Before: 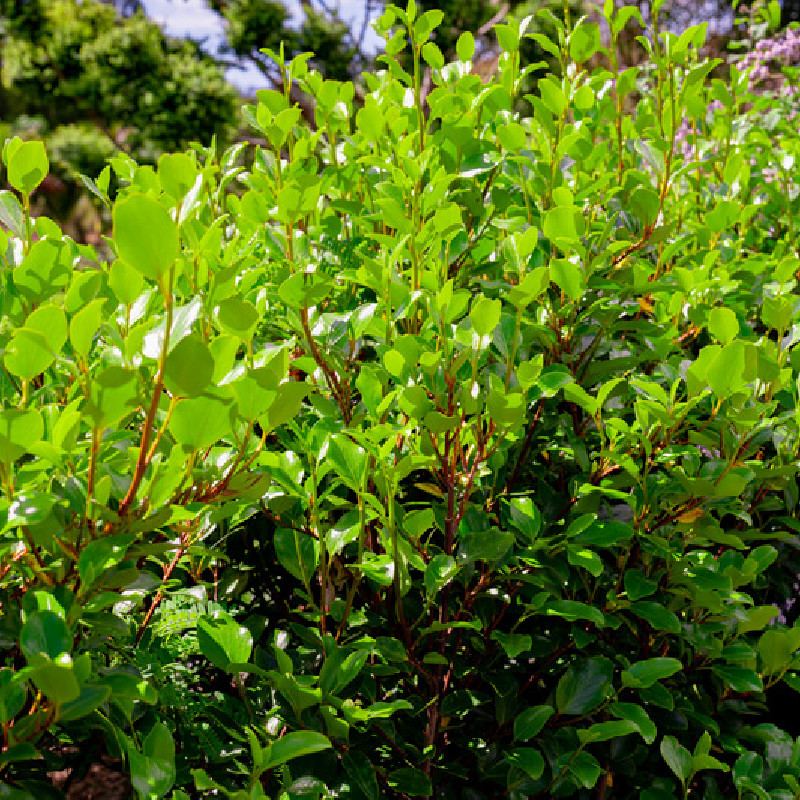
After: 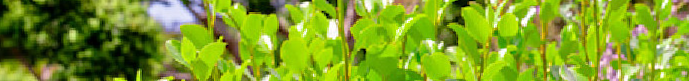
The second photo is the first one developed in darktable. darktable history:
crop and rotate: left 9.644%, top 9.491%, right 6.021%, bottom 80.509%
tone equalizer: -8 EV 0.001 EV, -7 EV -0.004 EV, -6 EV 0.009 EV, -5 EV 0.032 EV, -4 EV 0.276 EV, -3 EV 0.644 EV, -2 EV 0.584 EV, -1 EV 0.187 EV, +0 EV 0.024 EV
rotate and perspective: rotation -1.24°, automatic cropping off
